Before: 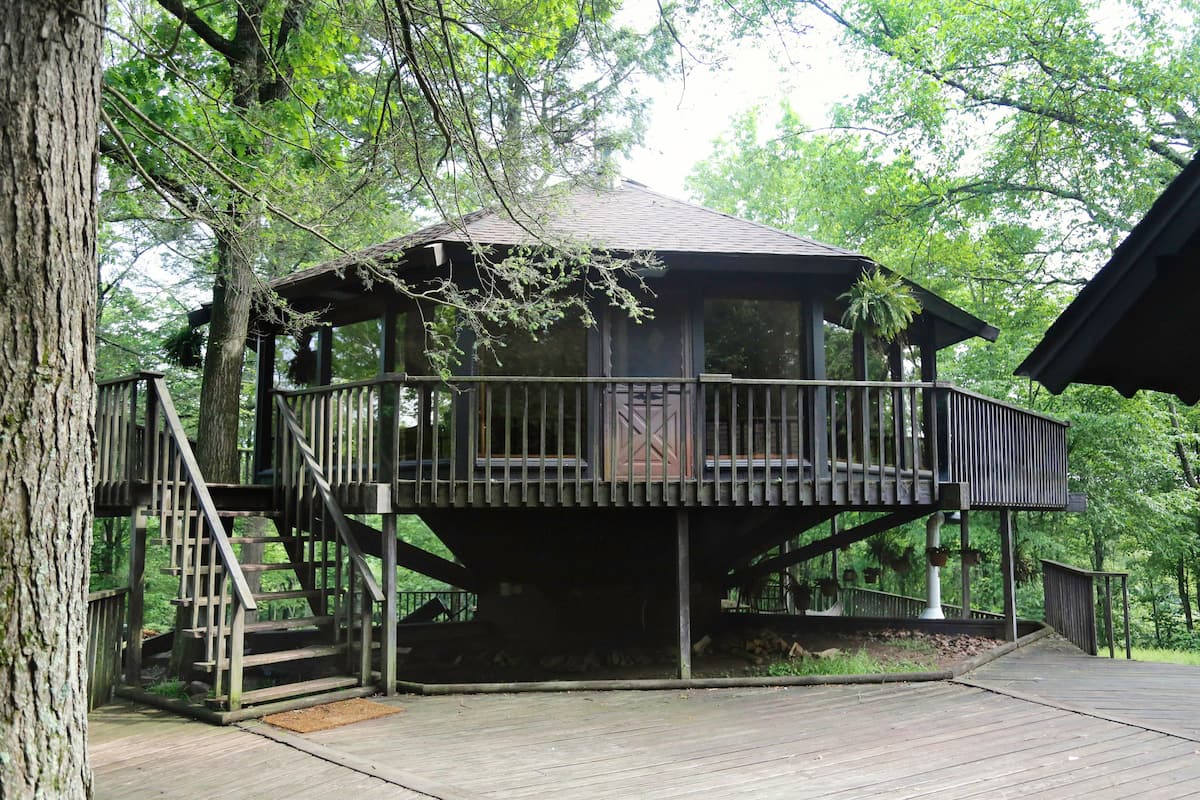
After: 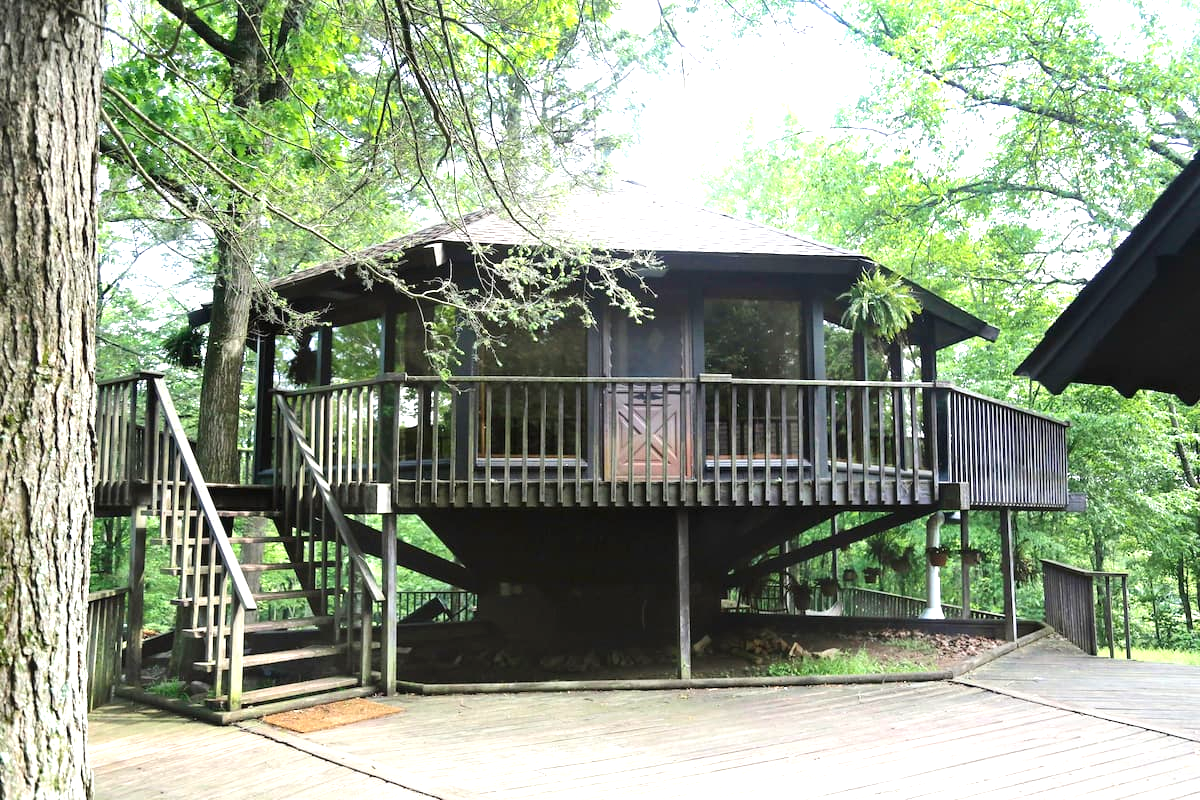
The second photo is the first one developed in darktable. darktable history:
exposure: black level correction 0, exposure 0.891 EV, compensate exposure bias true, compensate highlight preservation false
